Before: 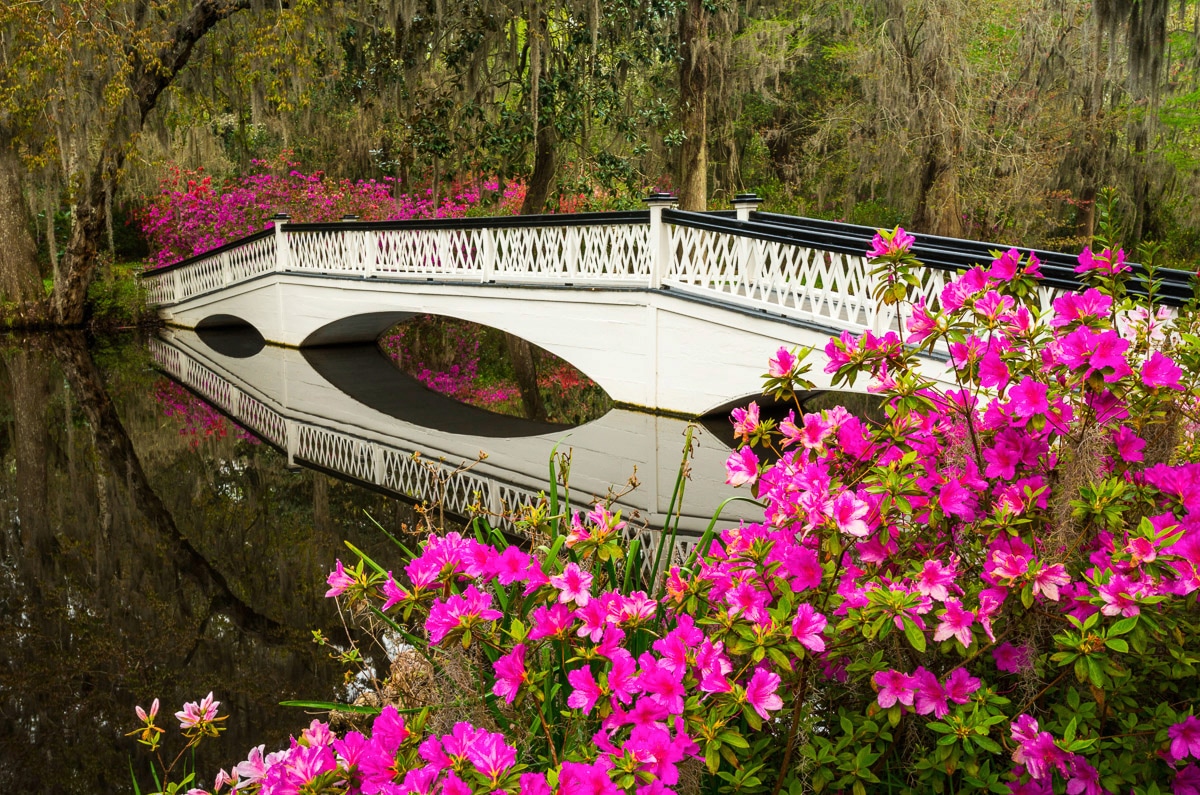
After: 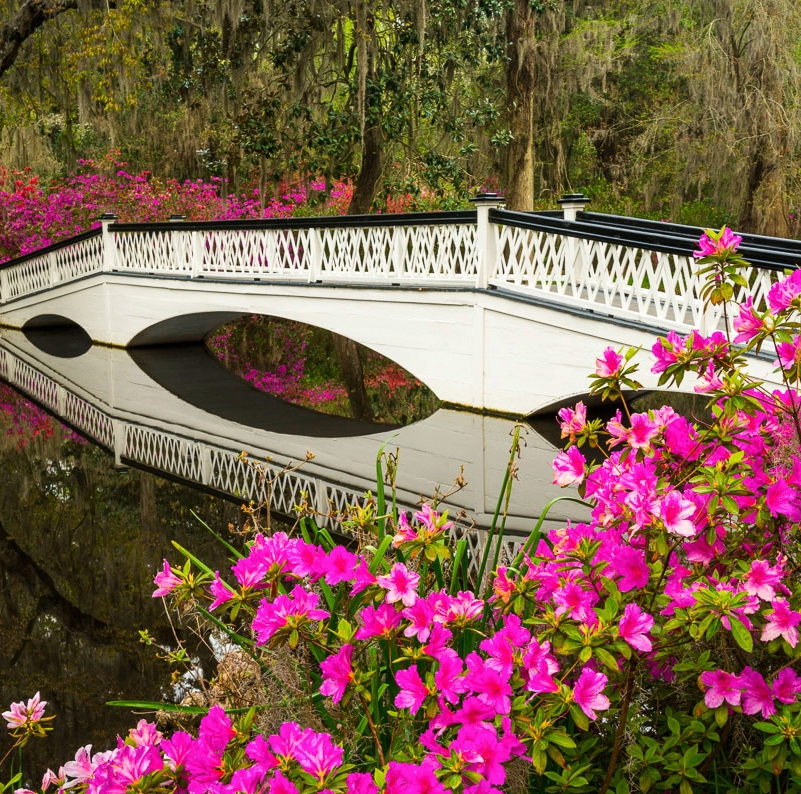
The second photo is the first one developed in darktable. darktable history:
crop and rotate: left 14.454%, right 18.765%
